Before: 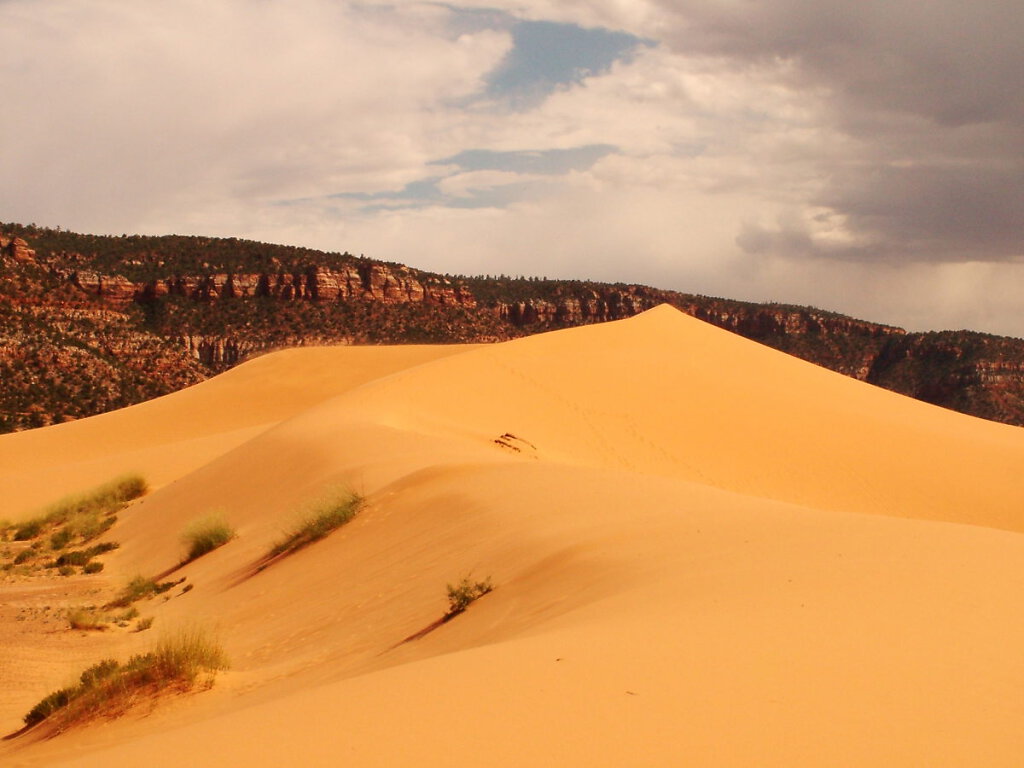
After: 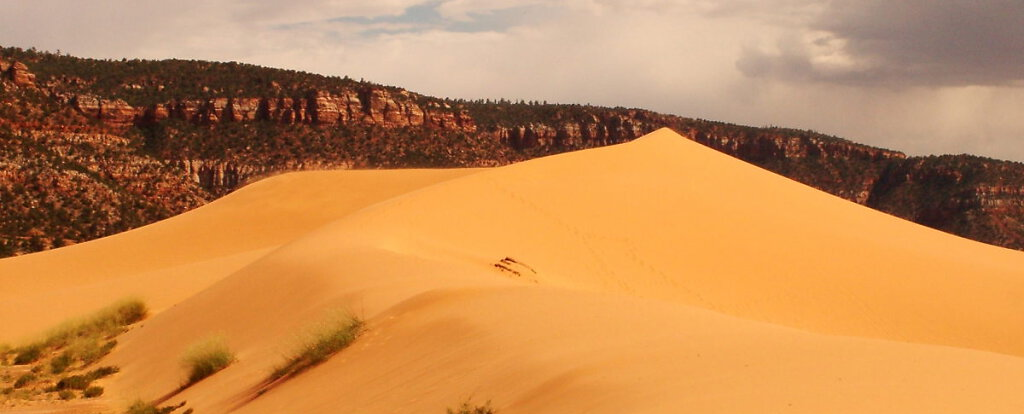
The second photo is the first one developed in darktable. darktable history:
crop and rotate: top 22.992%, bottom 23.037%
